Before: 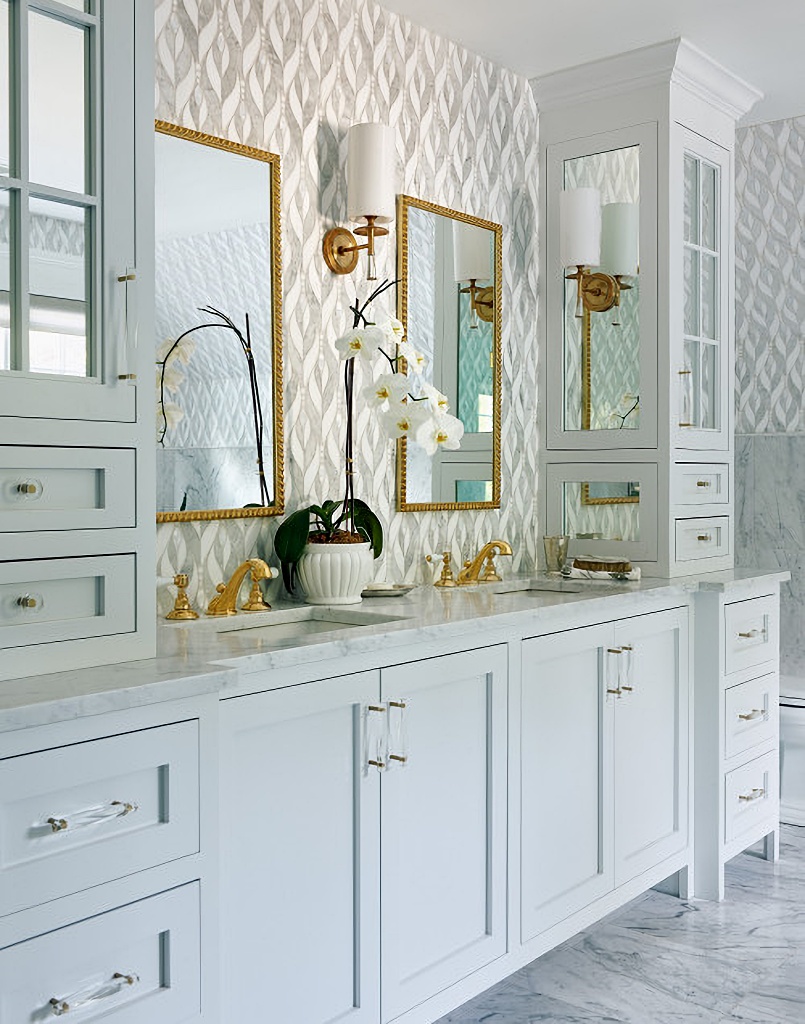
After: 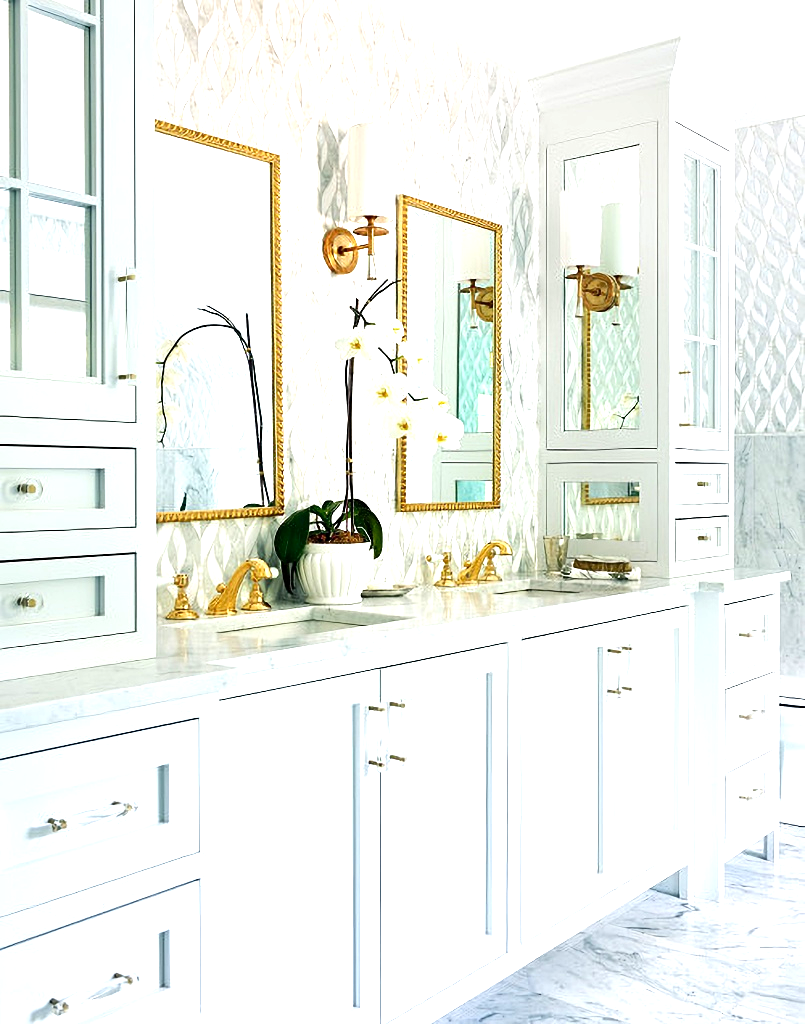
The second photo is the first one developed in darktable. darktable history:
exposure: black level correction 0.001, exposure 0.5 EV, compensate exposure bias true, compensate highlight preservation false
levels: levels [0, 0.435, 0.917]
tone equalizer: -8 EV -0.417 EV, -7 EV -0.389 EV, -6 EV -0.333 EV, -5 EV -0.222 EV, -3 EV 0.222 EV, -2 EV 0.333 EV, -1 EV 0.389 EV, +0 EV 0.417 EV, edges refinement/feathering 500, mask exposure compensation -1.57 EV, preserve details no
